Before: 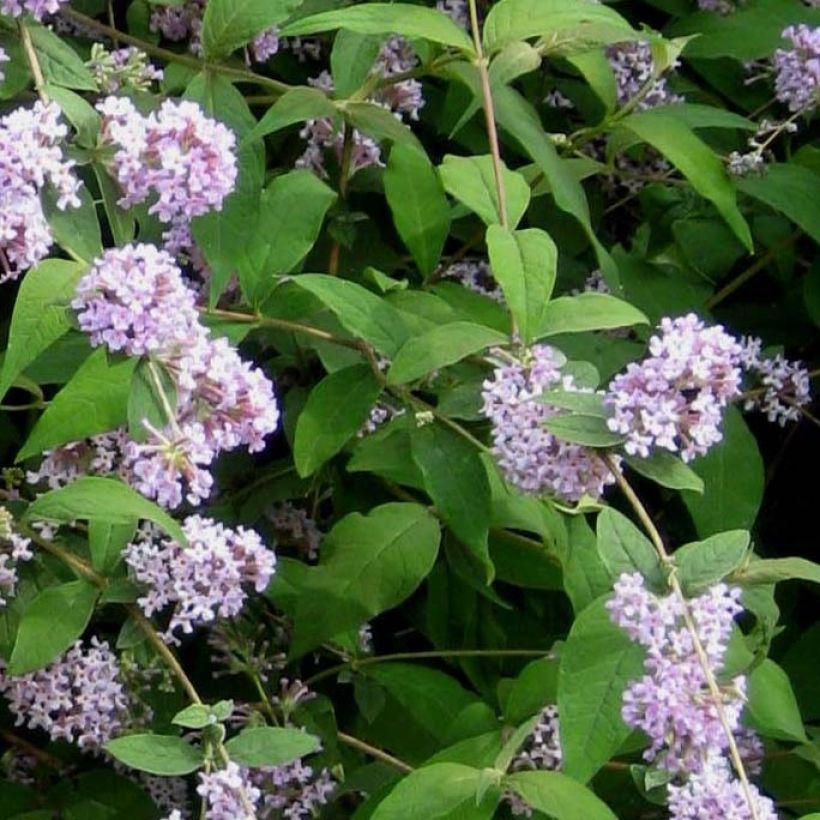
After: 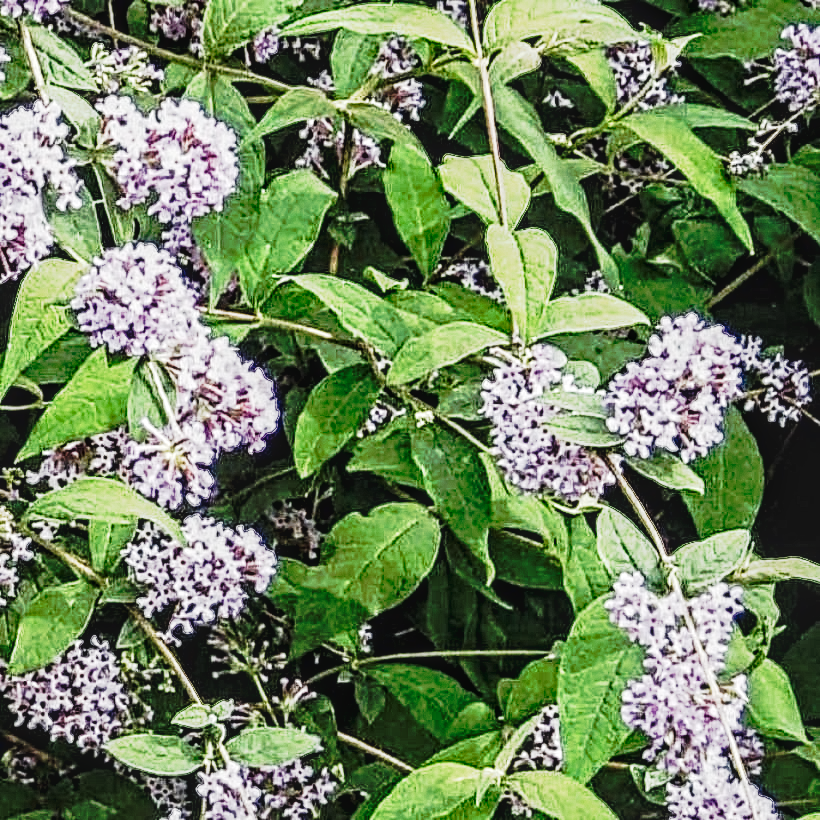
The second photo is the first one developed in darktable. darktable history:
contrast equalizer: y [[0.406, 0.494, 0.589, 0.753, 0.877, 0.999], [0.5 ×6], [0.5 ×6], [0 ×6], [0 ×6]]
tone curve: curves: ch0 [(0, 0.032) (0.094, 0.08) (0.265, 0.208) (0.41, 0.417) (0.498, 0.496) (0.638, 0.673) (0.819, 0.841) (0.96, 0.899)]; ch1 [(0, 0) (0.161, 0.092) (0.37, 0.302) (0.417, 0.434) (0.495, 0.498) (0.576, 0.589) (0.725, 0.765) (1, 1)]; ch2 [(0, 0) (0.352, 0.403) (0.45, 0.469) (0.521, 0.515) (0.59, 0.579) (1, 1)], preserve colors none
exposure: exposure 0.951 EV, compensate exposure bias true, compensate highlight preservation false
local contrast: on, module defaults
color zones: curves: ch0 [(0, 0.497) (0.143, 0.5) (0.286, 0.5) (0.429, 0.483) (0.571, 0.116) (0.714, -0.006) (0.857, 0.28) (1, 0.497)]
shadows and highlights: shadows 4.27, highlights -19.05, soften with gaussian
contrast brightness saturation: saturation -0.158
